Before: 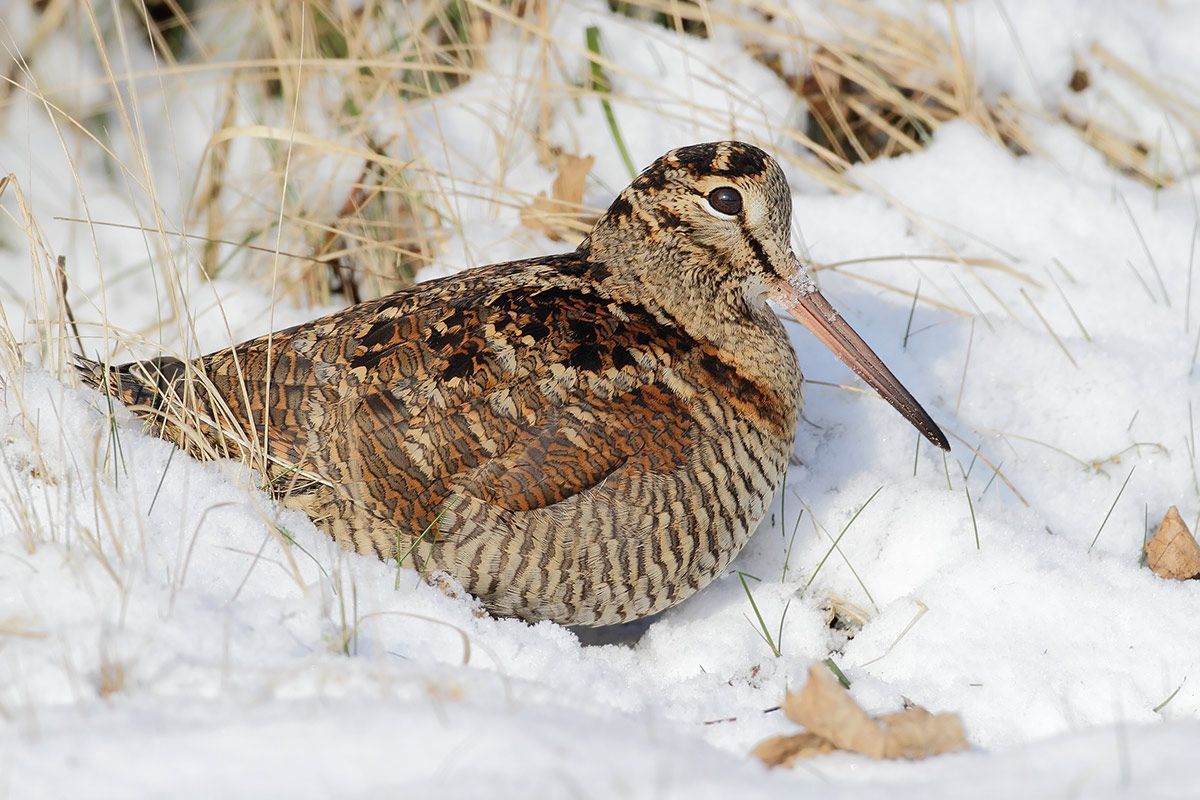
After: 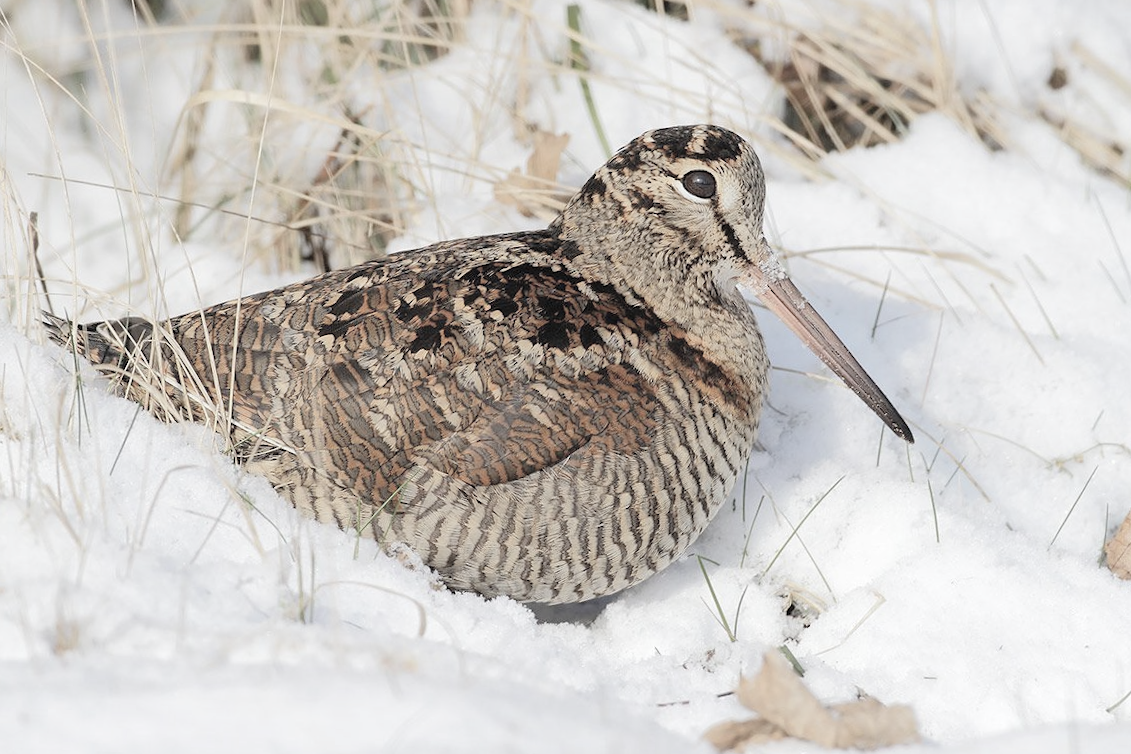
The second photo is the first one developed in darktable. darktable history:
contrast brightness saturation: brightness 0.18, saturation -0.512
crop and rotate: angle -2.33°
